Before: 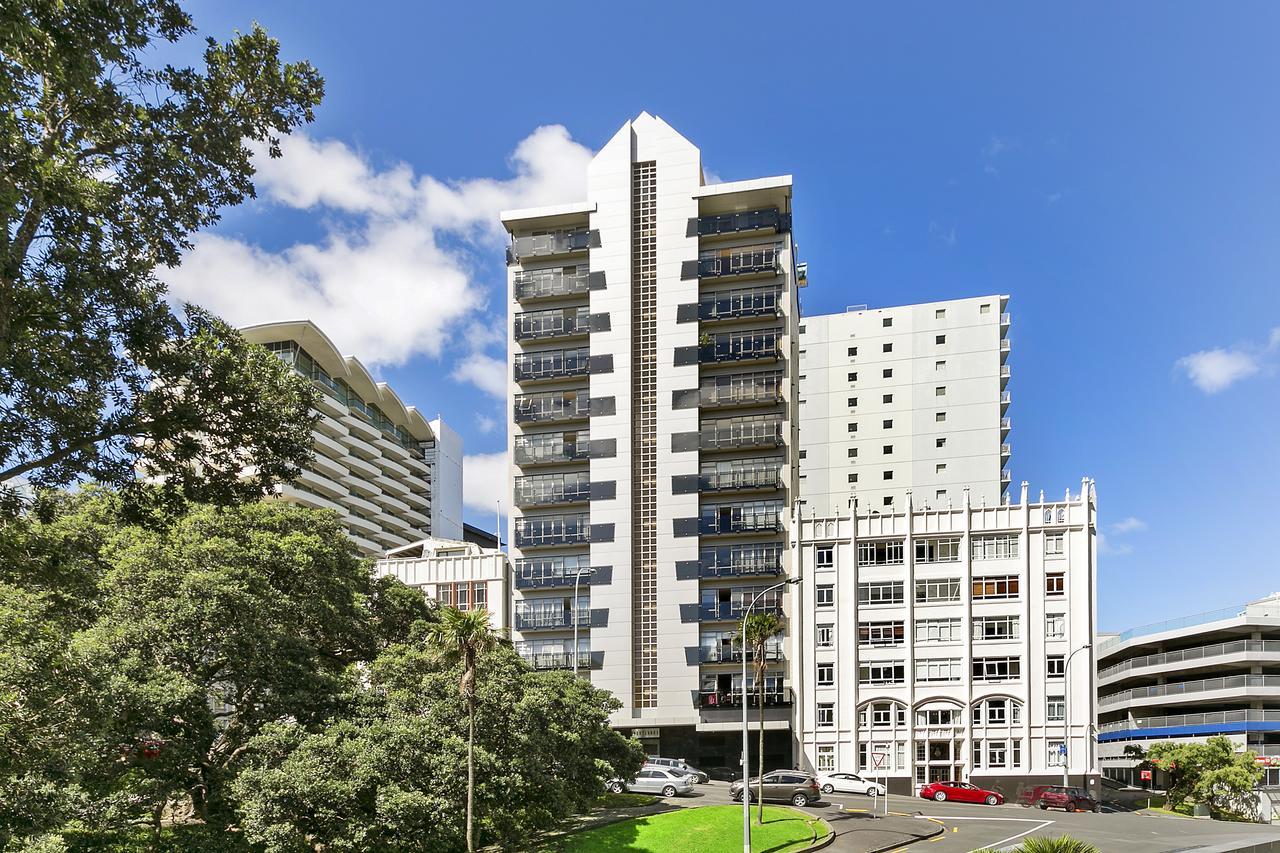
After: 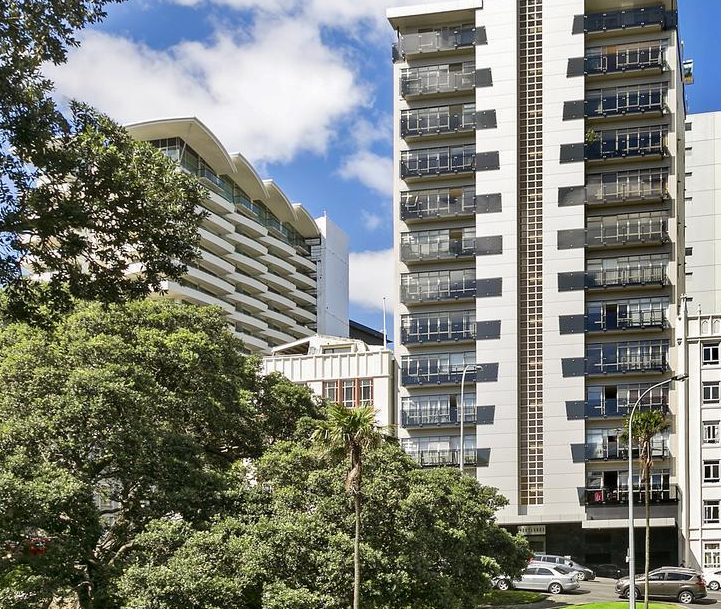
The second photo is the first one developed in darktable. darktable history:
white balance: emerald 1
crop: left 8.966%, top 23.852%, right 34.699%, bottom 4.703%
